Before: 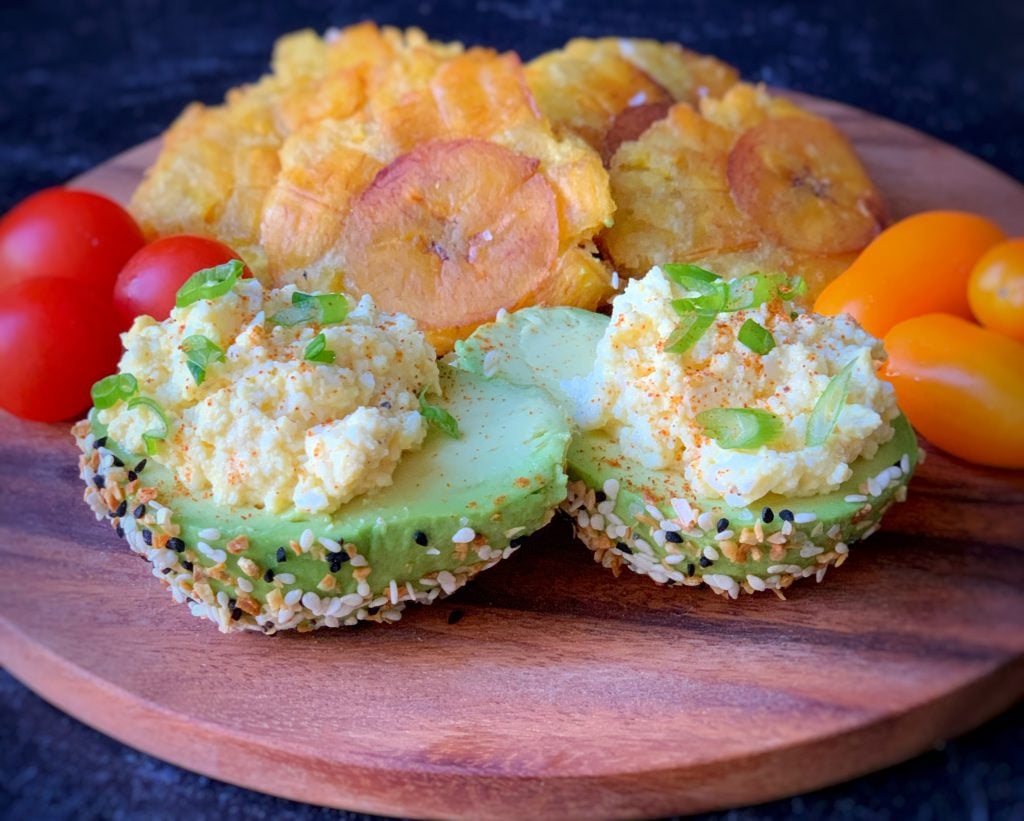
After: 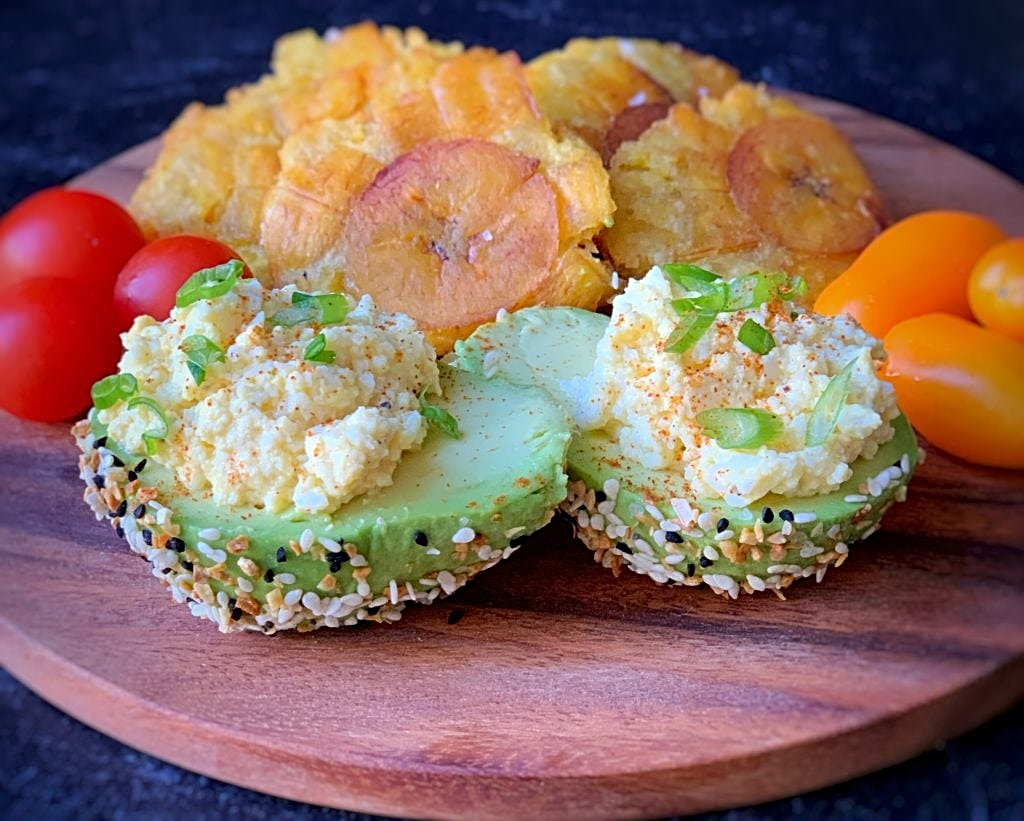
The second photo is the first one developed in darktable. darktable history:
sharpen: radius 3.129
